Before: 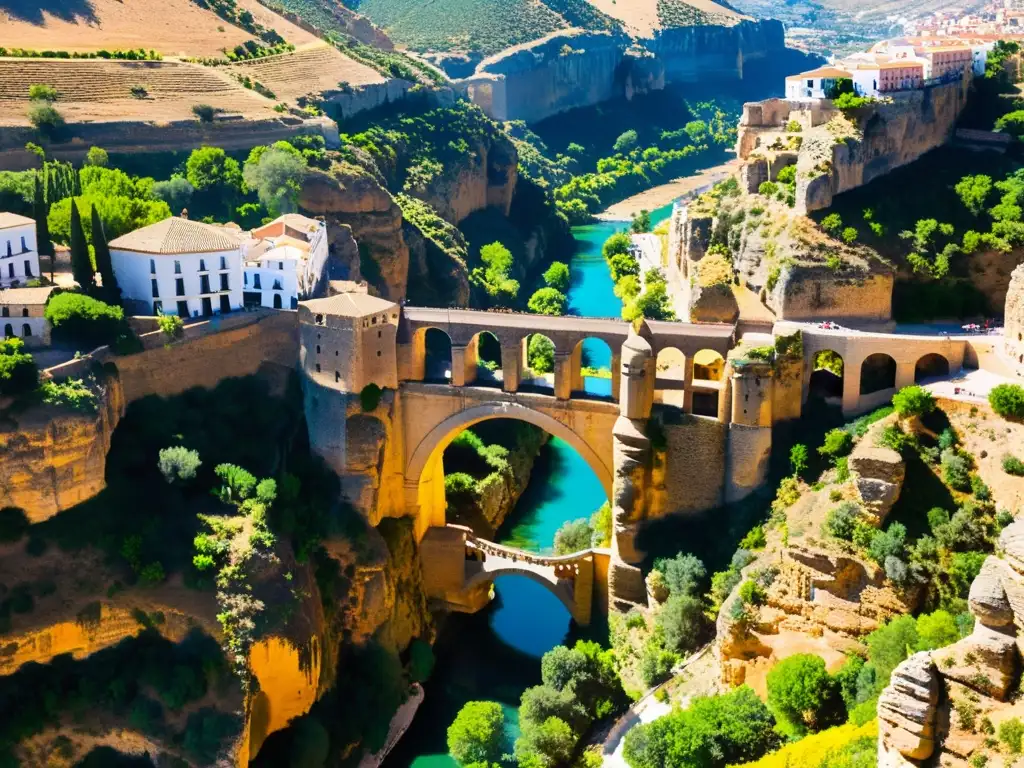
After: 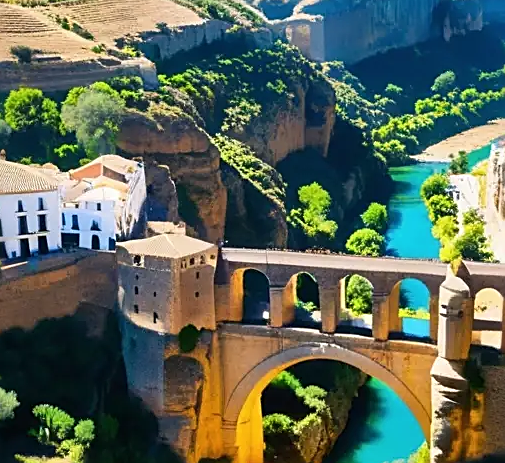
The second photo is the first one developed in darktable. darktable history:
color correction: highlights b* -0.009, saturation 0.987
crop: left 17.78%, top 7.769%, right 32.867%, bottom 31.918%
sharpen: on, module defaults
